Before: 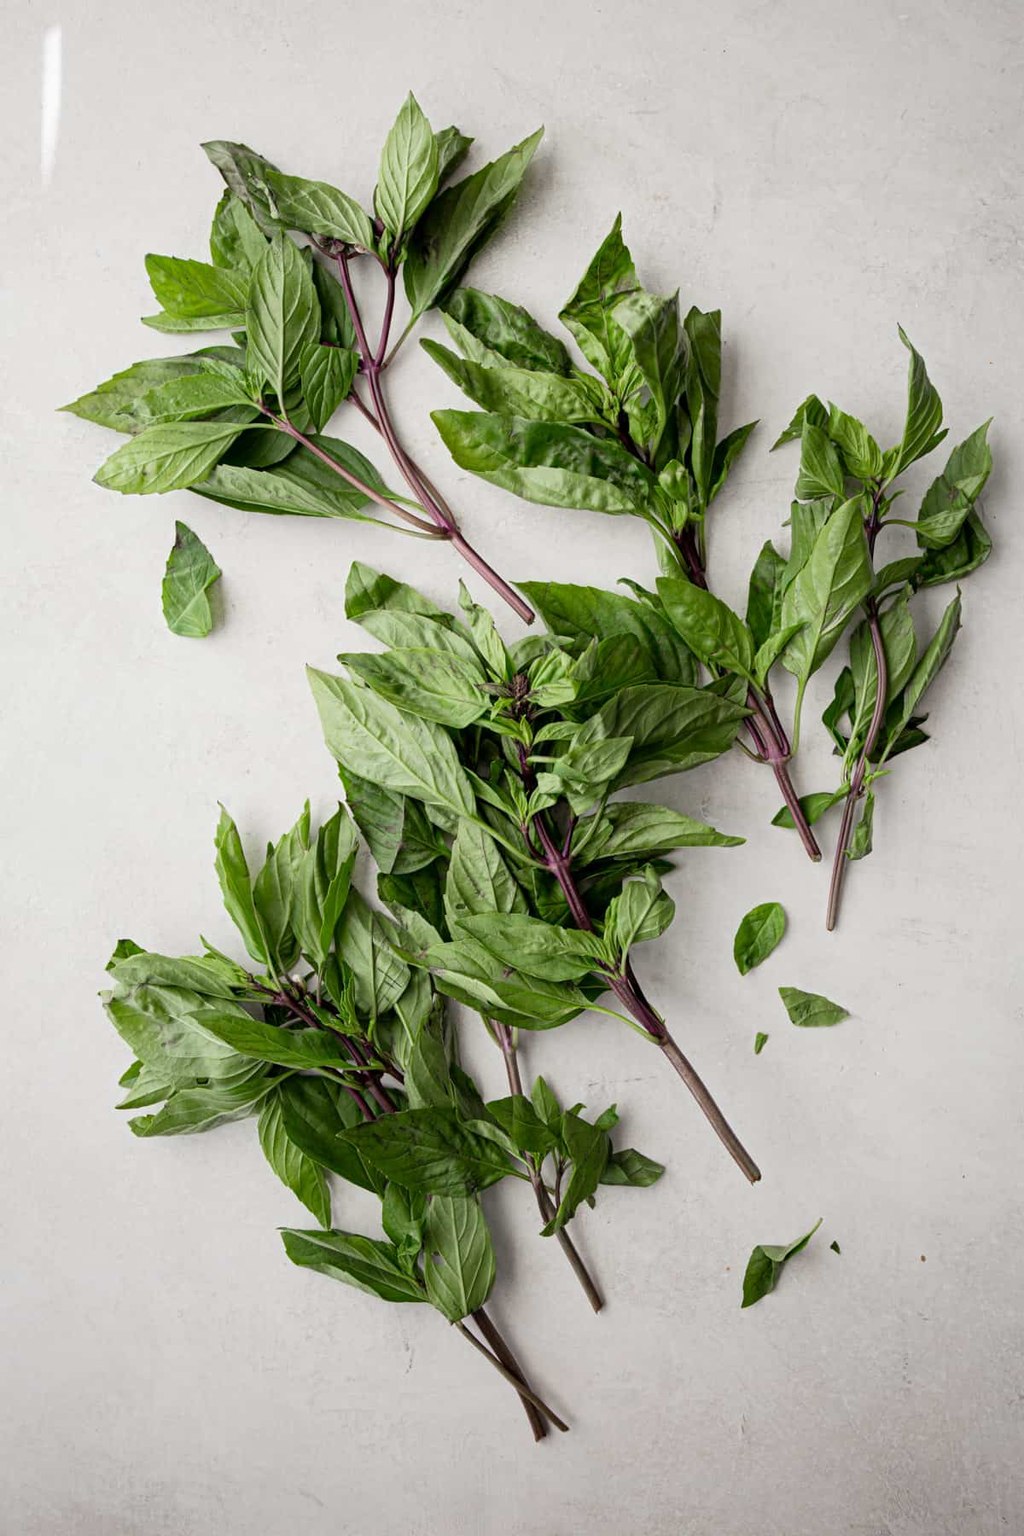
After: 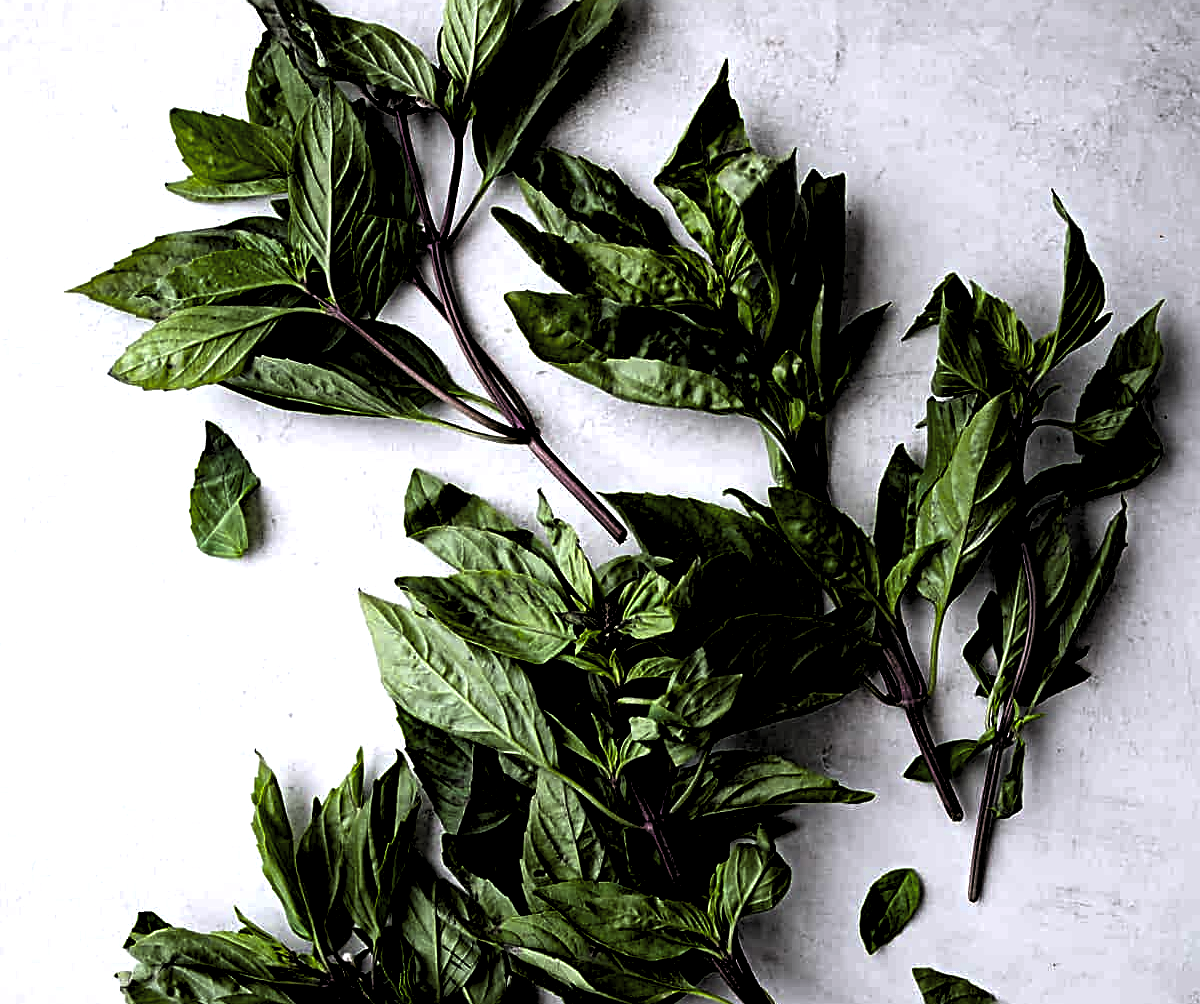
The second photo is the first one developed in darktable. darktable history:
haze removal: compatibility mode true, adaptive false
sharpen: on, module defaults
crop and rotate: top 10.512%, bottom 33.684%
tone curve: curves: ch0 [(0, 0) (0.004, 0.008) (0.077, 0.156) (0.169, 0.29) (0.774, 0.774) (1, 1)], color space Lab, linked channels, preserve colors none
exposure: black level correction 0.038, exposure 0.499 EV, compensate highlight preservation false
levels: levels [0.514, 0.759, 1]
color calibration: illuminant as shot in camera, x 0.358, y 0.373, temperature 4628.91 K
color balance rgb: shadows lift › chroma 2.002%, shadows lift › hue 248.2°, linear chroma grading › global chroma 24.378%, perceptual saturation grading › global saturation -2.344%, perceptual saturation grading › highlights -7.445%, perceptual saturation grading › mid-tones 7.822%, perceptual saturation grading › shadows 3.166%
